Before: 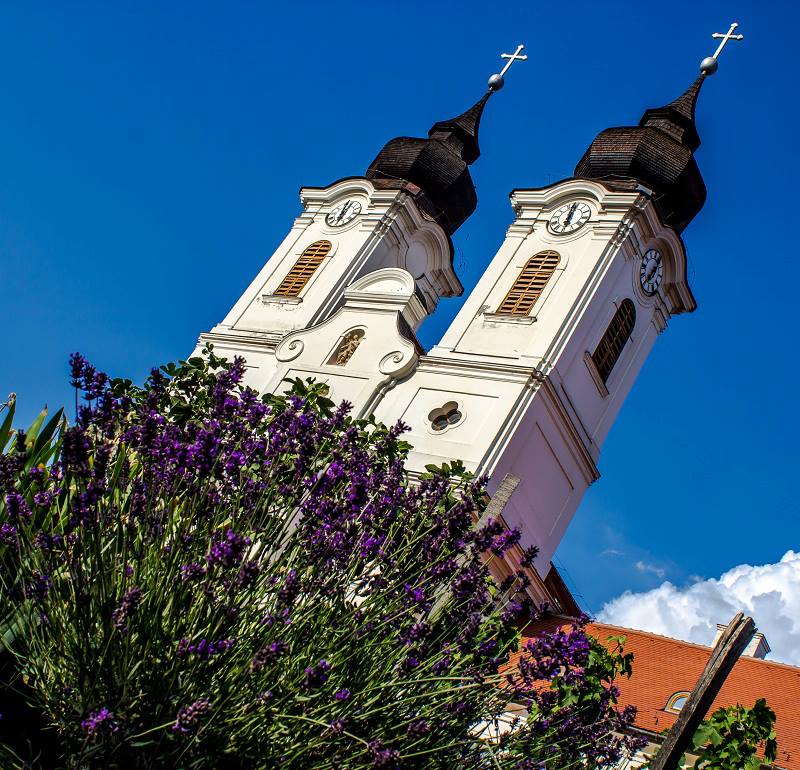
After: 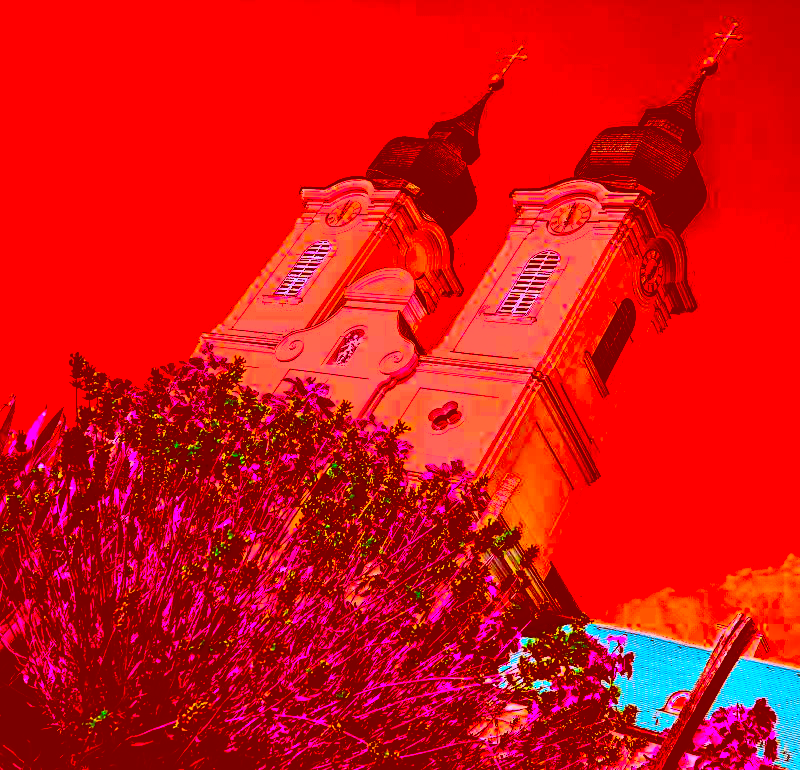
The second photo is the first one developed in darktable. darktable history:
color correction: highlights a* -39.68, highlights b* -40, shadows a* -40, shadows b* -40, saturation -3
rgb curve: curves: ch0 [(0, 0) (0.21, 0.15) (0.24, 0.21) (0.5, 0.75) (0.75, 0.96) (0.89, 0.99) (1, 1)]; ch1 [(0, 0.02) (0.21, 0.13) (0.25, 0.2) (0.5, 0.67) (0.75, 0.9) (0.89, 0.97) (1, 1)]; ch2 [(0, 0.02) (0.21, 0.13) (0.25, 0.2) (0.5, 0.67) (0.75, 0.9) (0.89, 0.97) (1, 1)], compensate middle gray true
